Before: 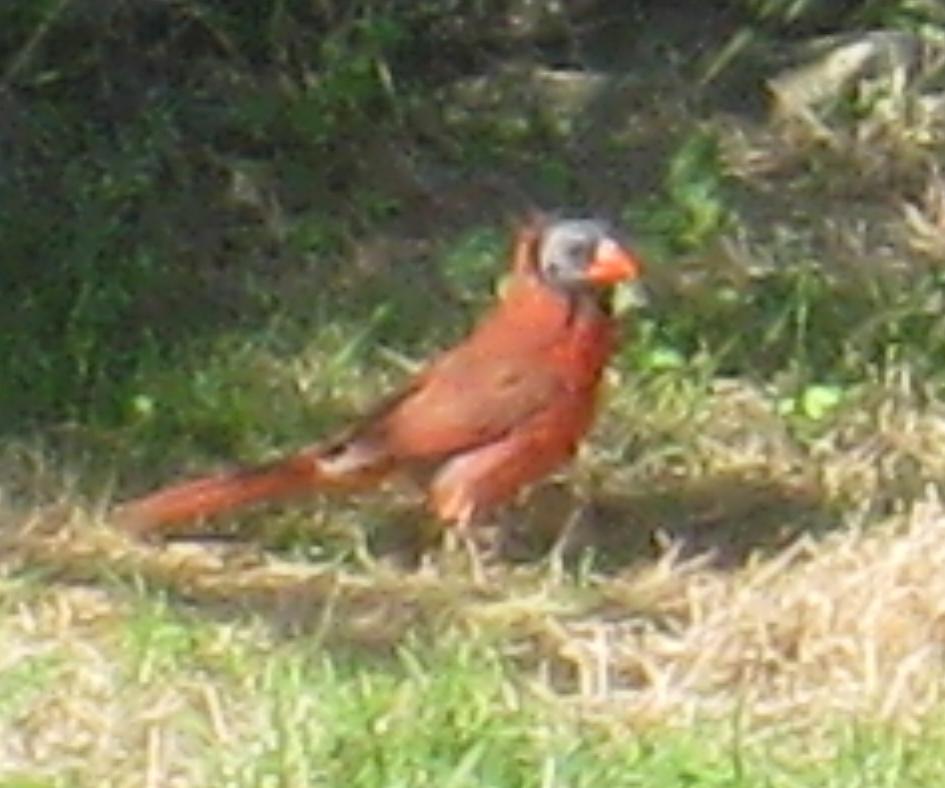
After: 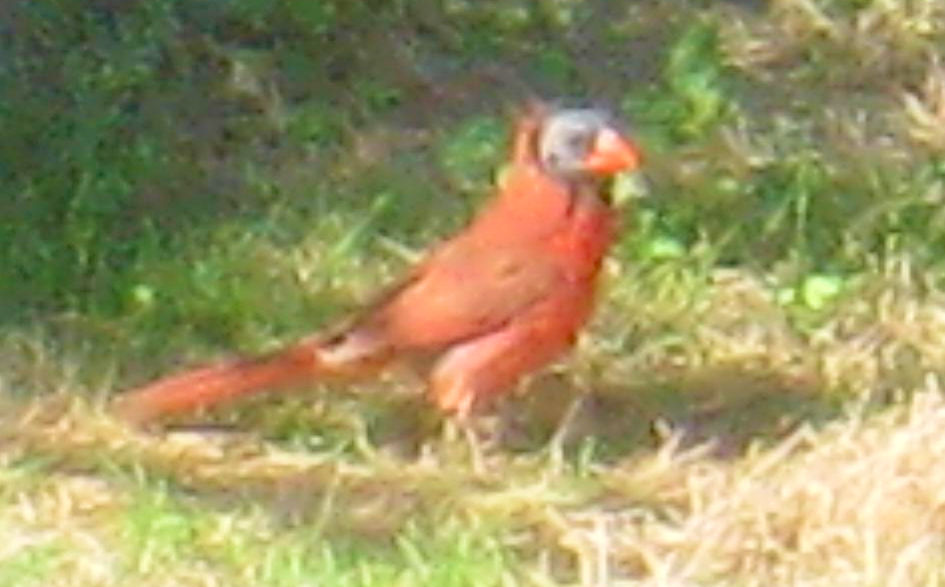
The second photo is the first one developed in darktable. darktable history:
velvia: on, module defaults
levels: levels [0, 0.43, 0.984]
crop: top 14.007%, bottom 11.486%
